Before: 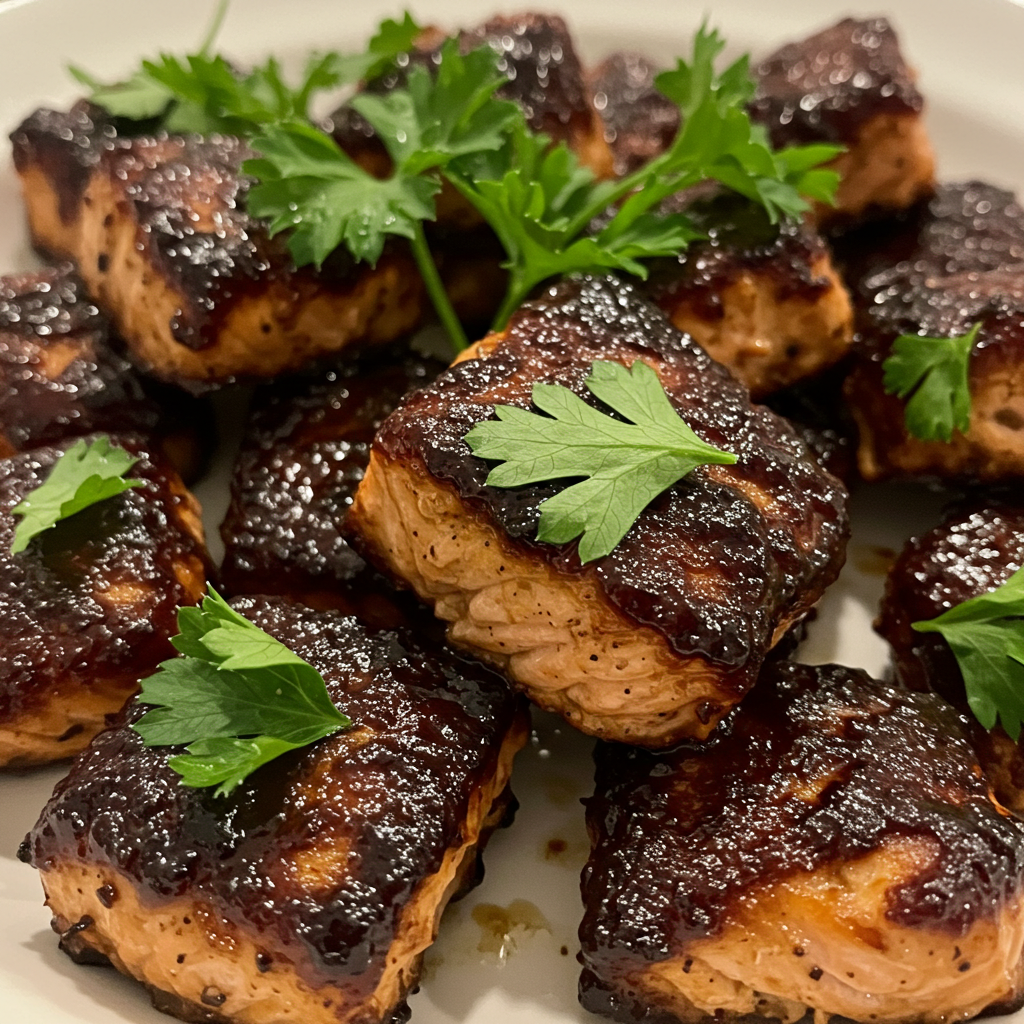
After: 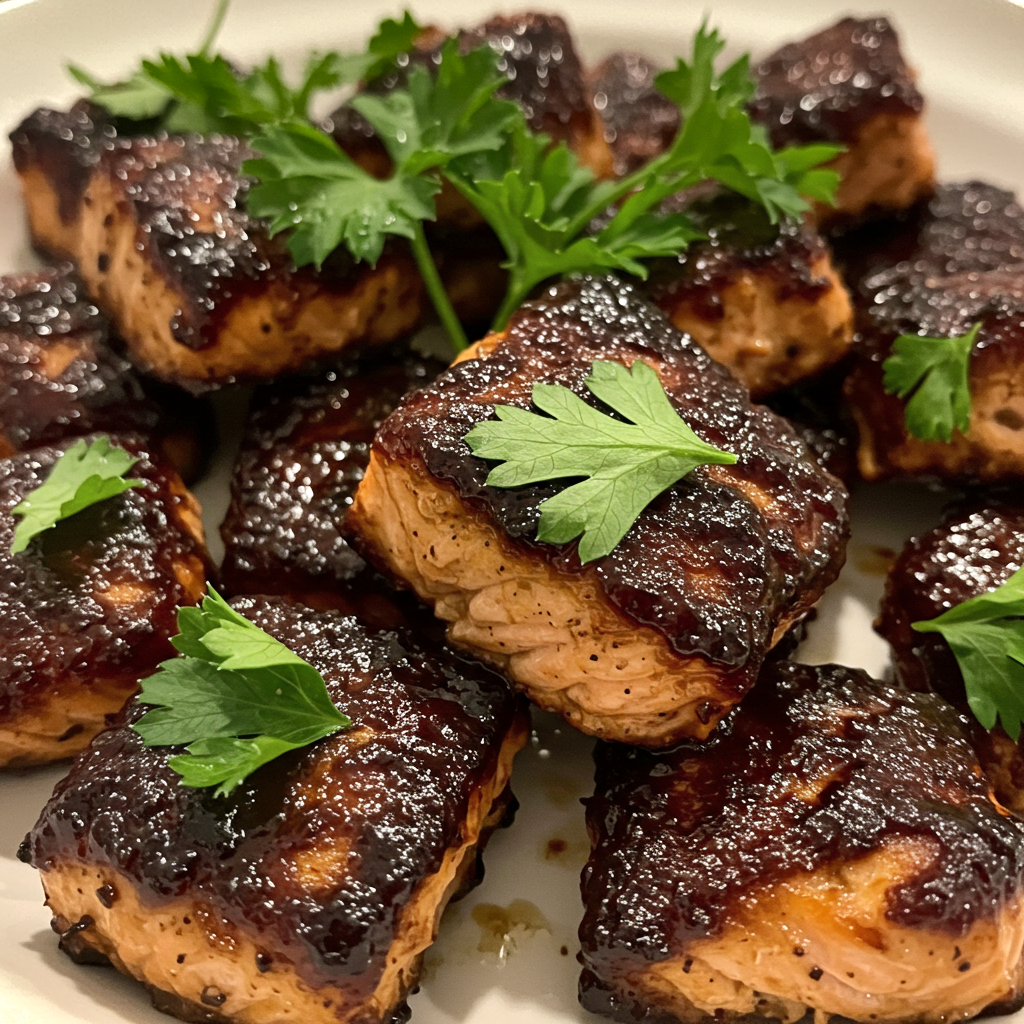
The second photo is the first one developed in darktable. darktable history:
tone equalizer: -8 EV -0.001 EV, -7 EV 0.001 EV, -6 EV -0.002 EV, -5 EV -0.003 EV, -4 EV -0.062 EV, -3 EV -0.222 EV, -2 EV -0.267 EV, -1 EV 0.105 EV, +0 EV 0.303 EV
shadows and highlights: white point adjustment 0.1, highlights -70, soften with gaussian
